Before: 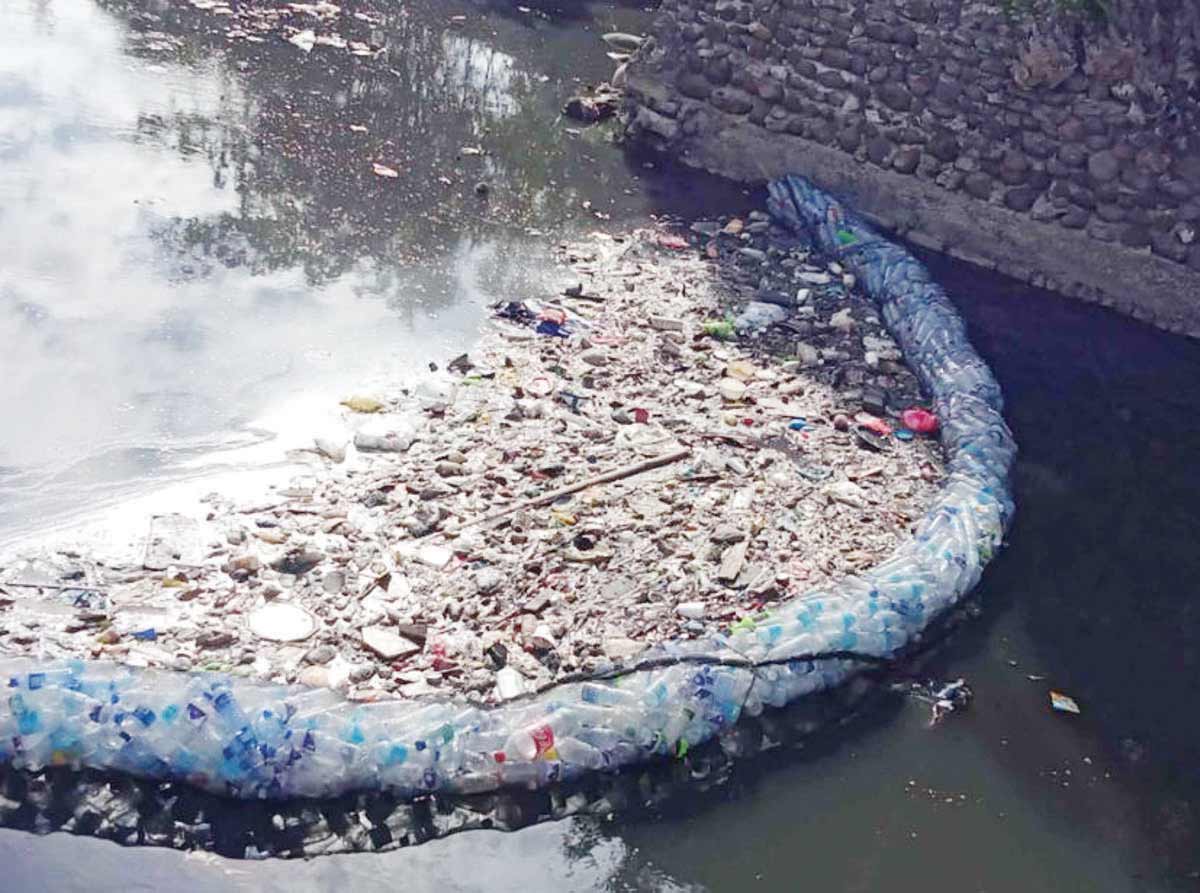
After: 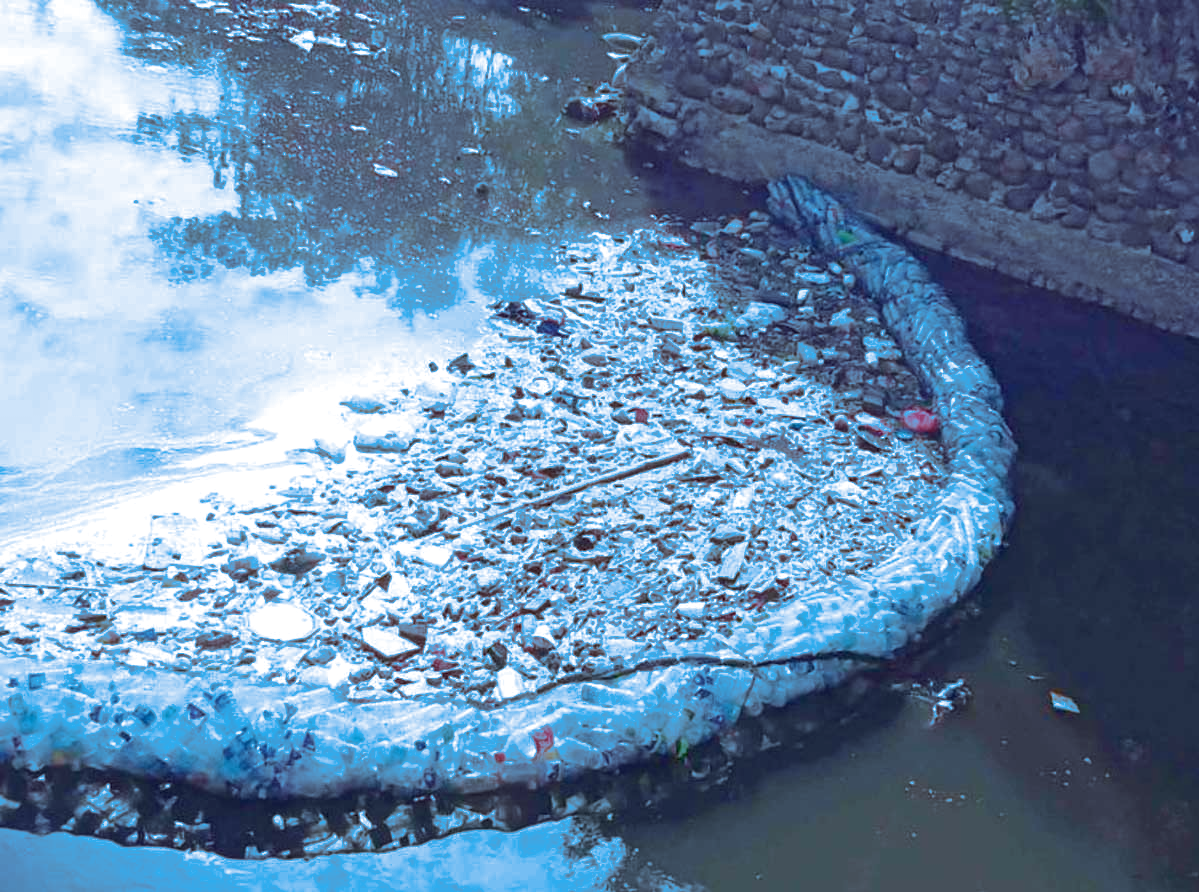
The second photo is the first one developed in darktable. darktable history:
color calibration: illuminant custom, x 0.368, y 0.373, temperature 4330.32 K
split-toning: shadows › hue 220°, shadows › saturation 0.64, highlights › hue 220°, highlights › saturation 0.64, balance 0, compress 5.22%
rgb curve: curves: ch0 [(0, 0) (0.093, 0.159) (0.241, 0.265) (0.414, 0.42) (1, 1)], compensate middle gray true, preserve colors basic power
